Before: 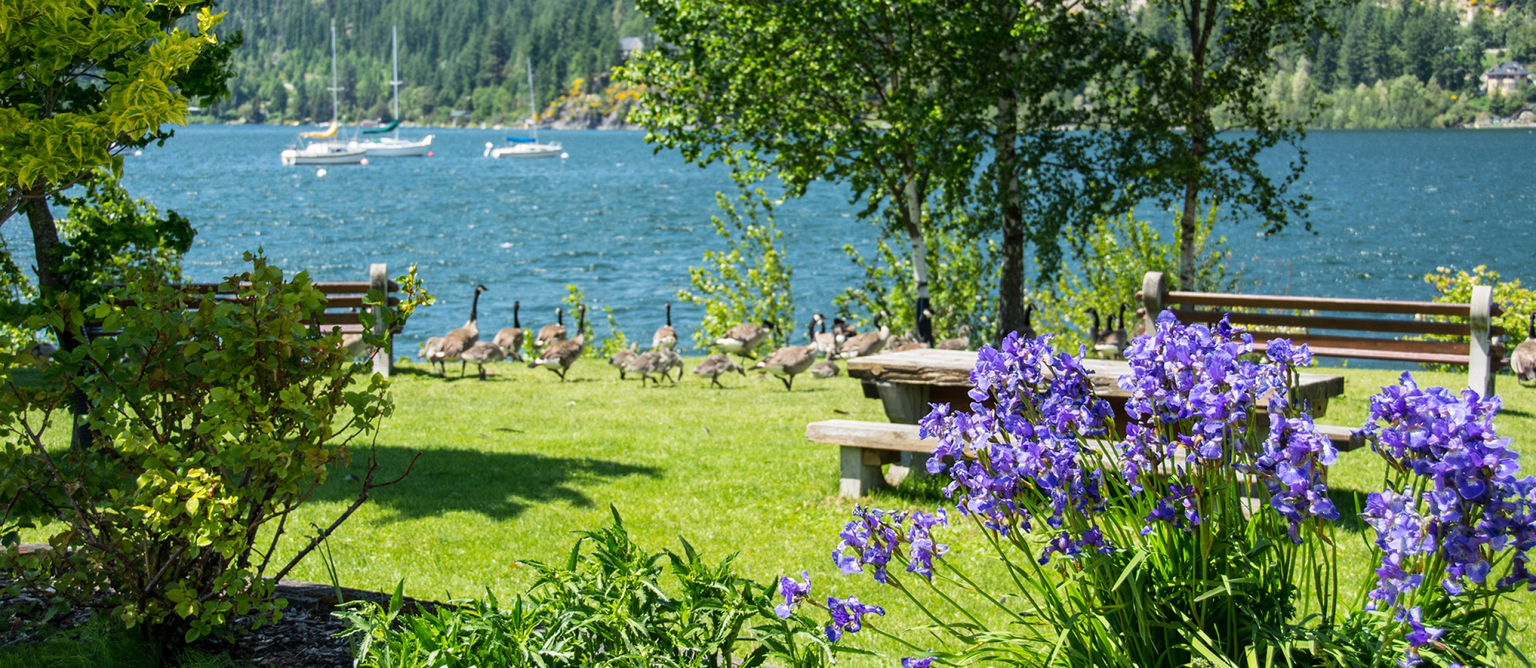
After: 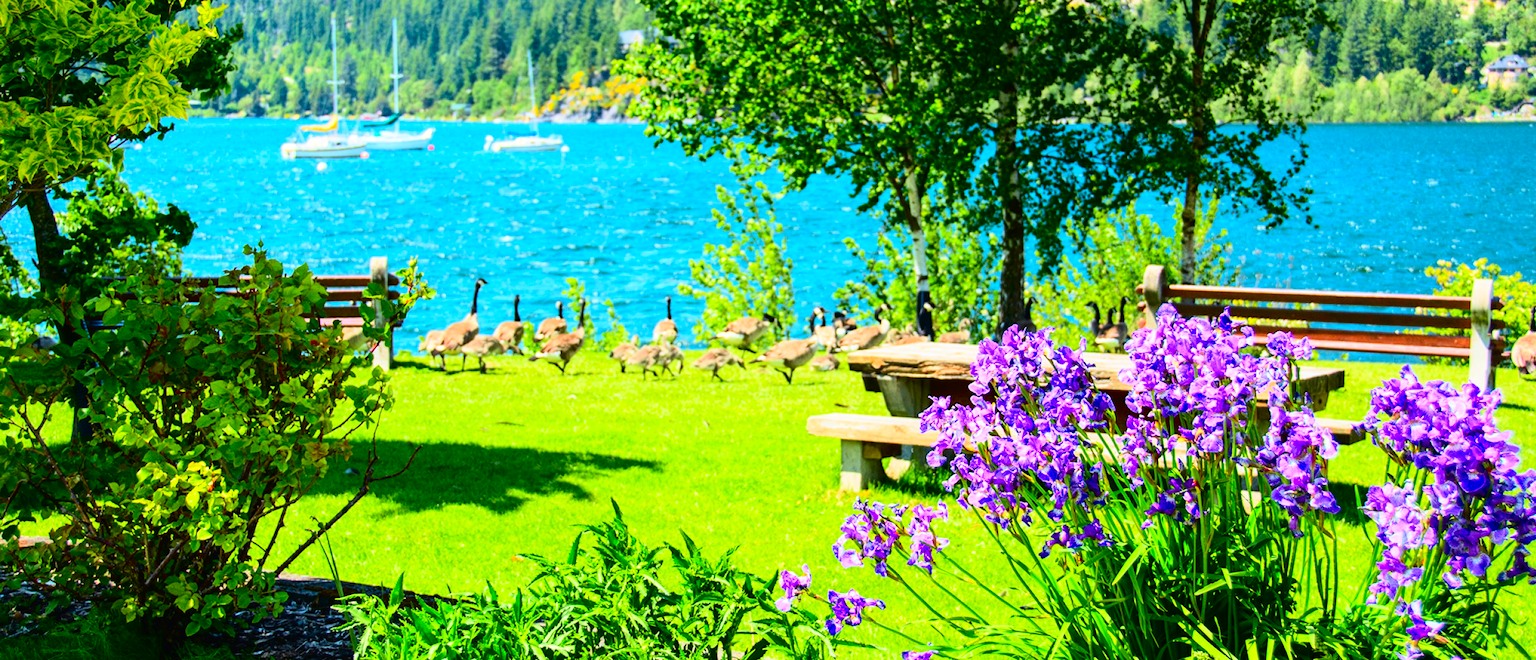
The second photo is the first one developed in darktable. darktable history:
contrast brightness saturation: contrast 0.2, brightness 0.2, saturation 0.8
crop: top 1.049%, right 0.001%
tone curve: curves: ch0 [(0, 0.01) (0.133, 0.057) (0.338, 0.327) (0.494, 0.55) (0.726, 0.807) (1, 1)]; ch1 [(0, 0) (0.346, 0.324) (0.45, 0.431) (0.5, 0.5) (0.522, 0.517) (0.543, 0.578) (1, 1)]; ch2 [(0, 0) (0.44, 0.424) (0.501, 0.499) (0.564, 0.611) (0.622, 0.667) (0.707, 0.746) (1, 1)], color space Lab, independent channels, preserve colors none
